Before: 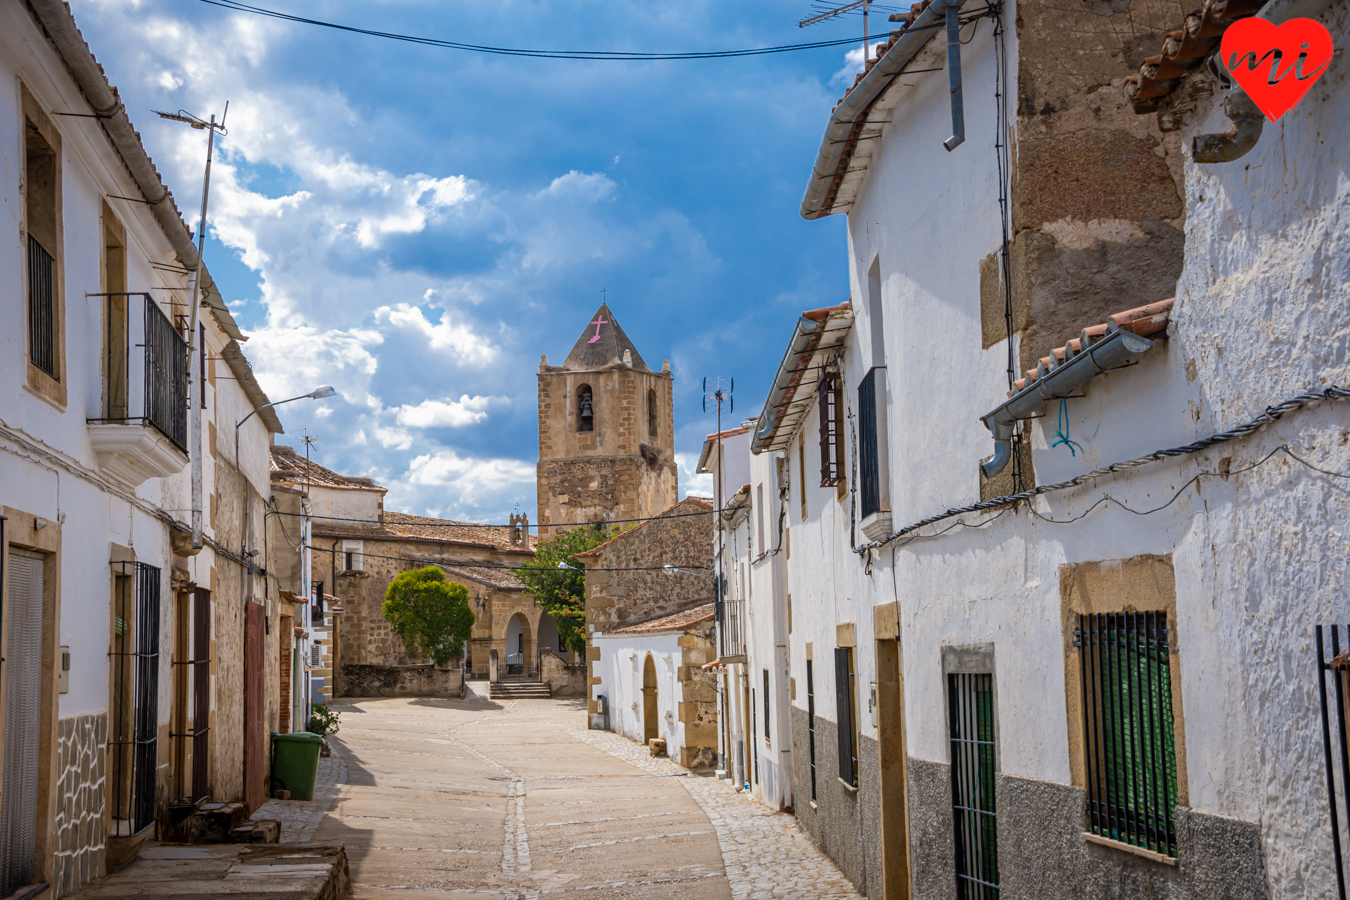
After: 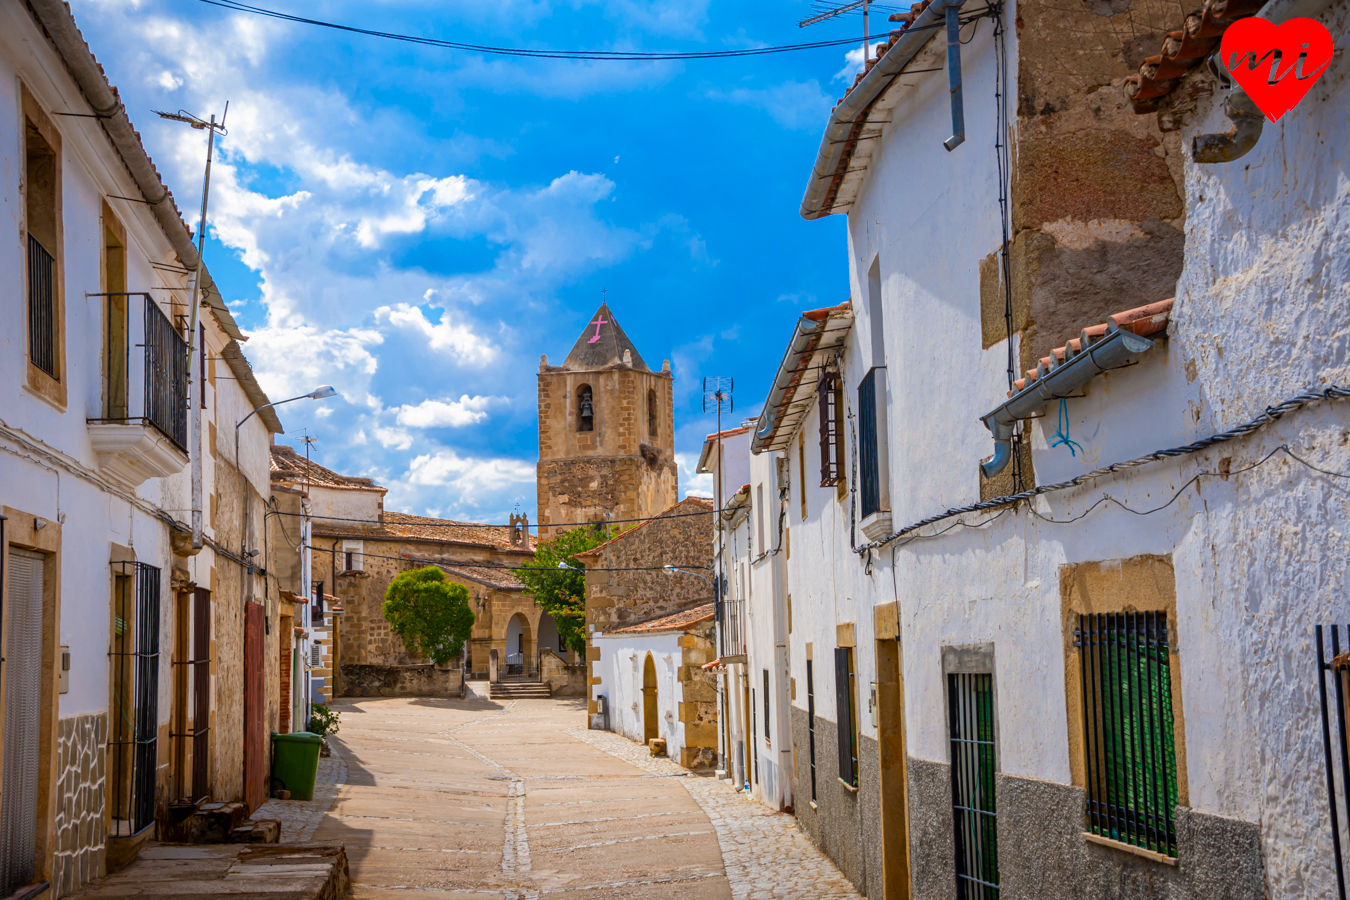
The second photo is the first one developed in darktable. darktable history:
color balance: contrast fulcrum 17.78%
contrast brightness saturation: saturation 0.5
